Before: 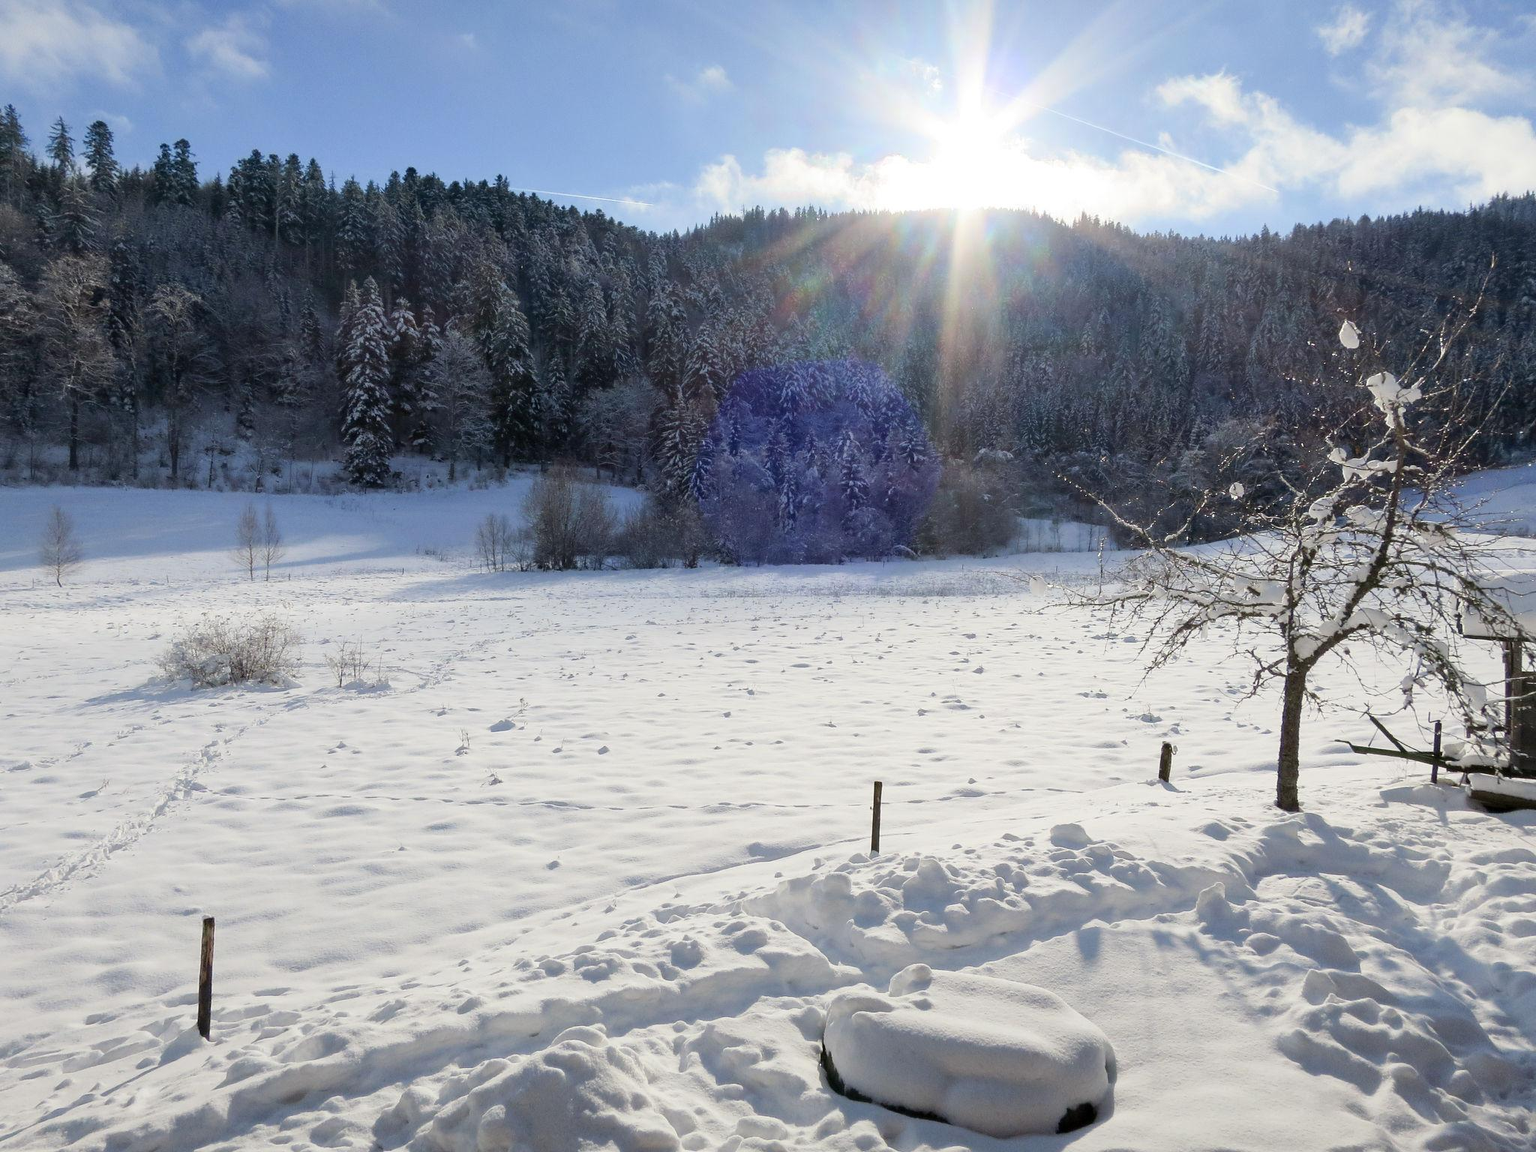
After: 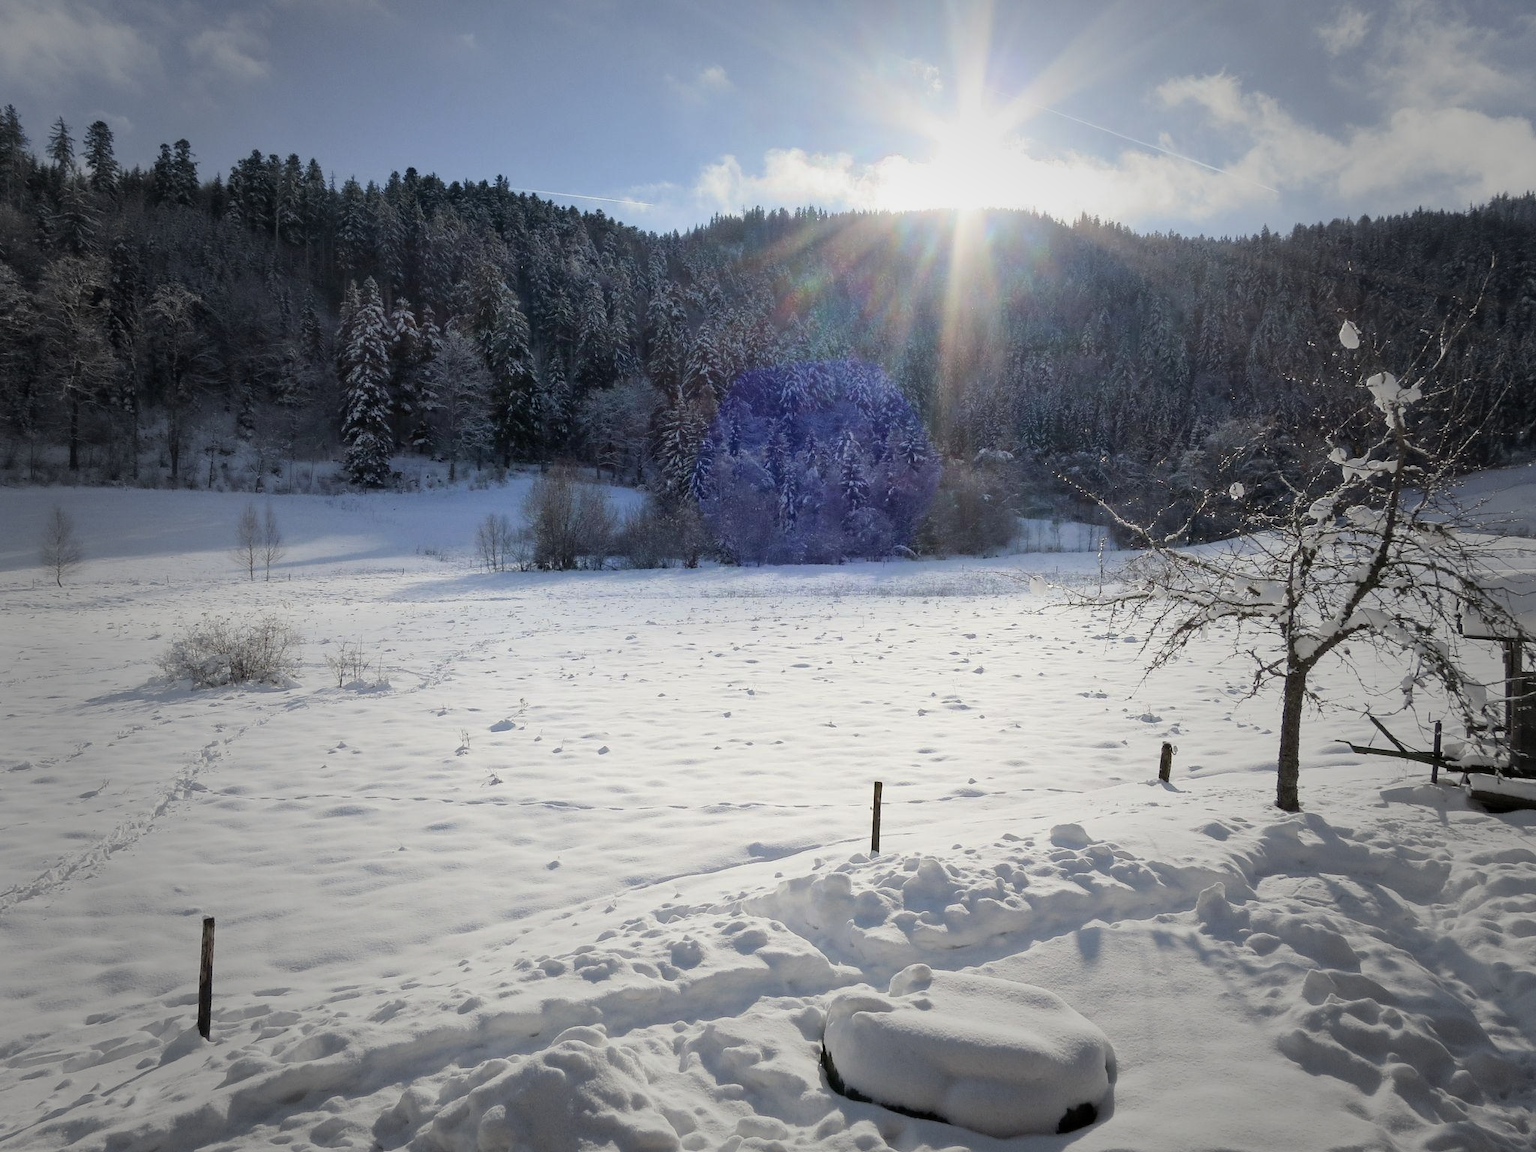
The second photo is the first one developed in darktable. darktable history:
vignetting: fall-off start 33.47%, fall-off radius 64.68%, width/height ratio 0.952, unbound false
